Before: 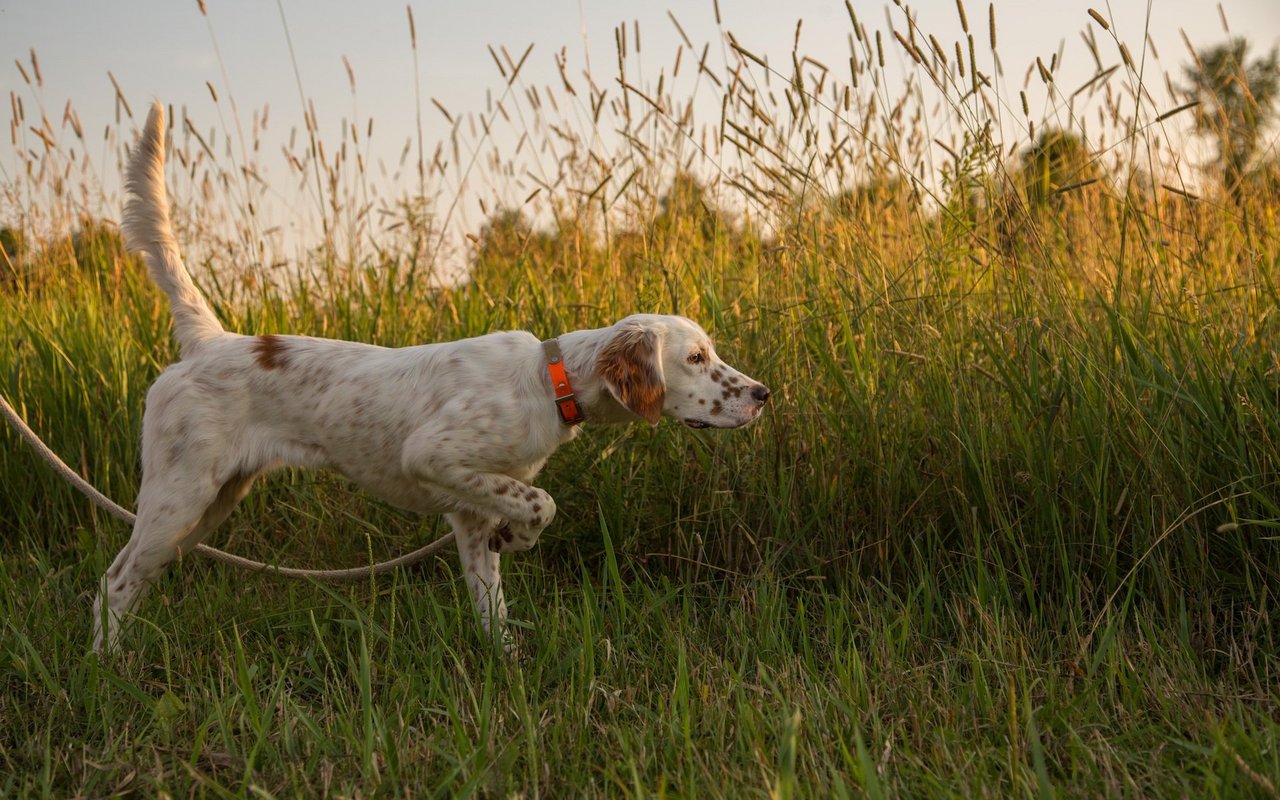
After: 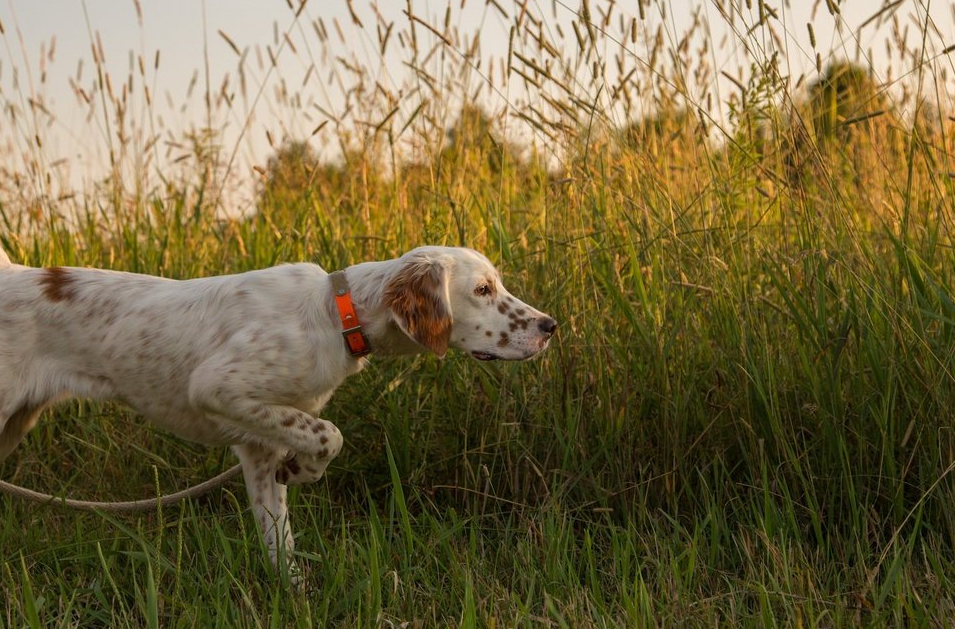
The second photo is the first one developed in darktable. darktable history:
crop: left 16.644%, top 8.596%, right 8.737%, bottom 12.682%
